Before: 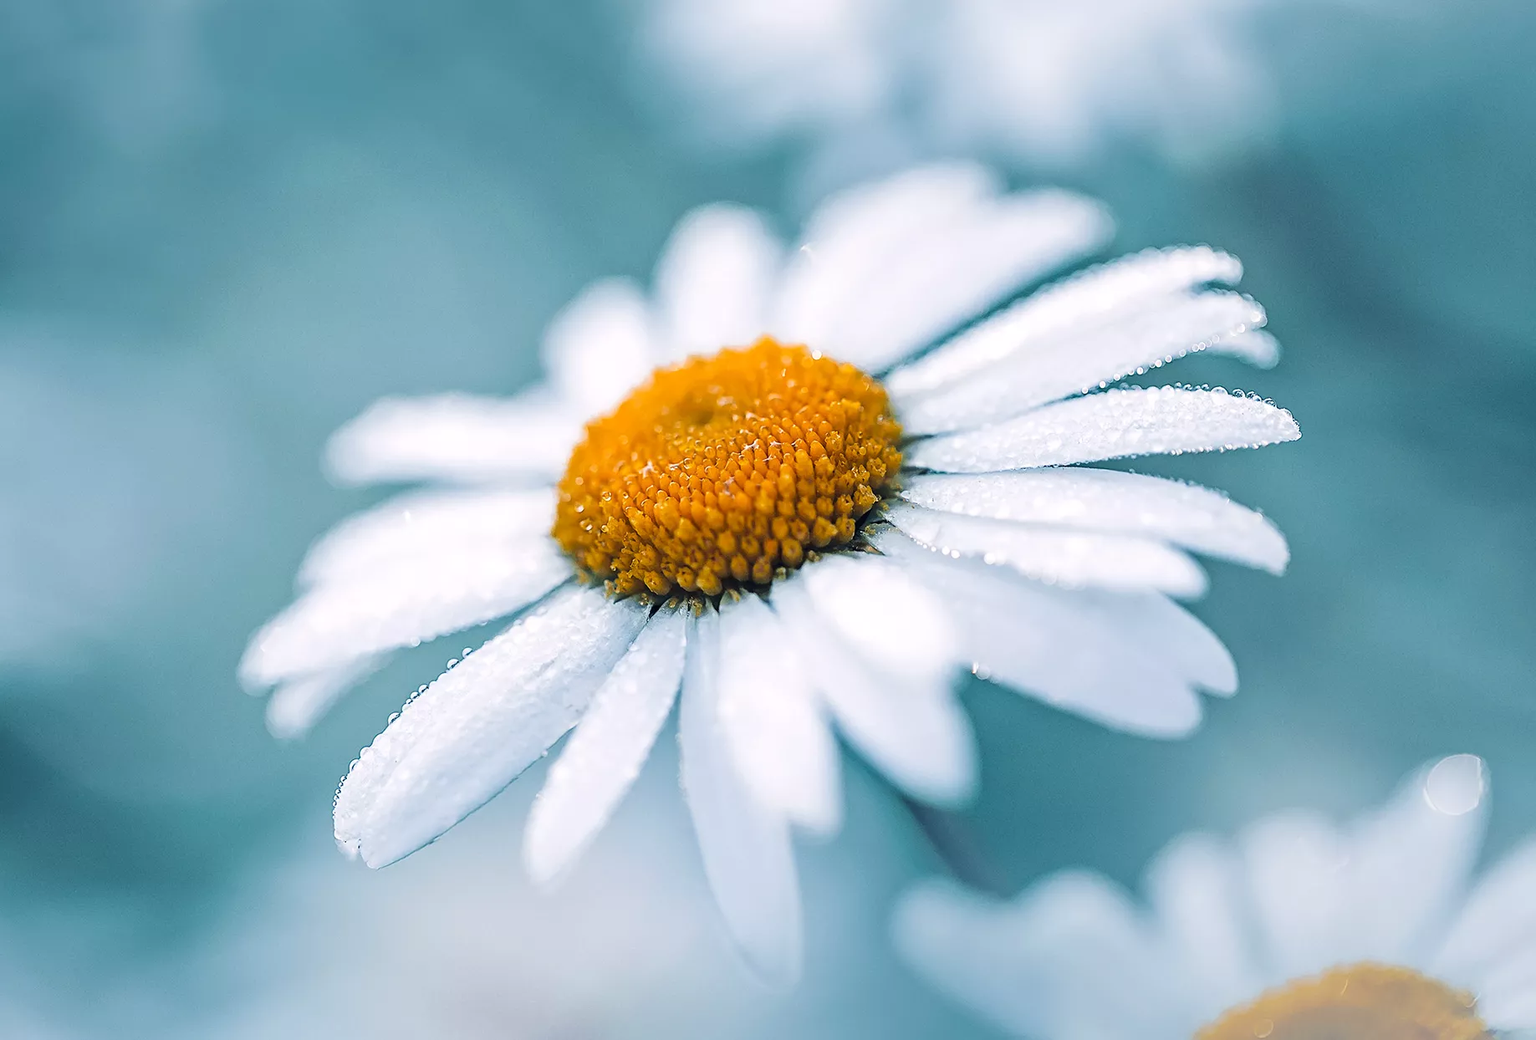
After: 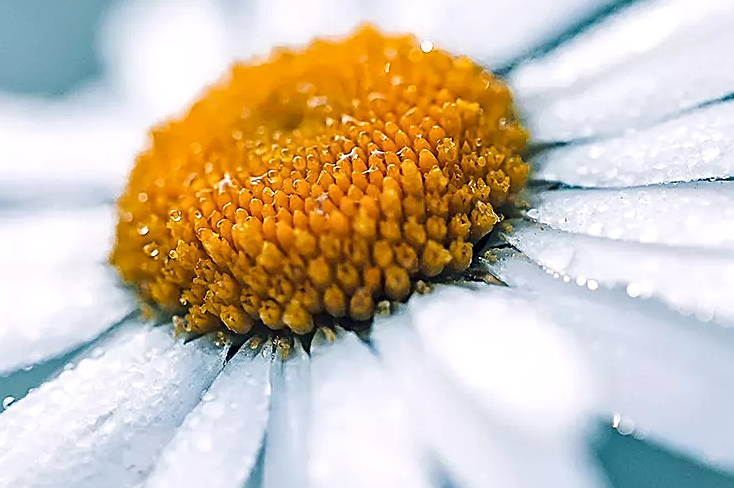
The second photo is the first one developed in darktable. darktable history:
local contrast: mode bilateral grid, contrast 20, coarseness 50, detail 121%, midtone range 0.2
crop: left 29.989%, top 30.429%, right 30.015%, bottom 30.294%
sharpen: on, module defaults
shadows and highlights: shadows 20.38, highlights -20.05, soften with gaussian
